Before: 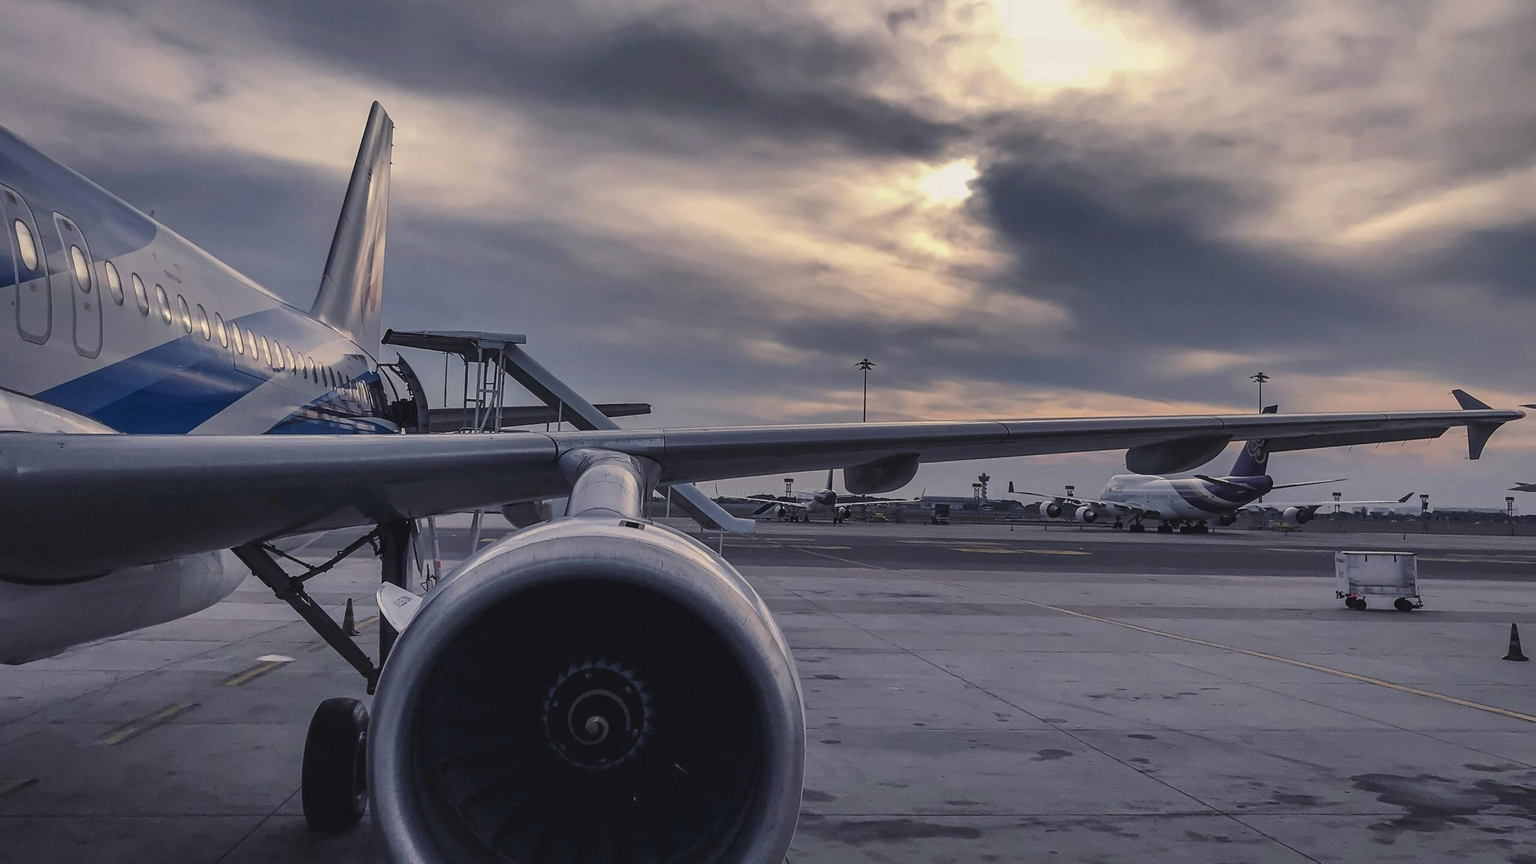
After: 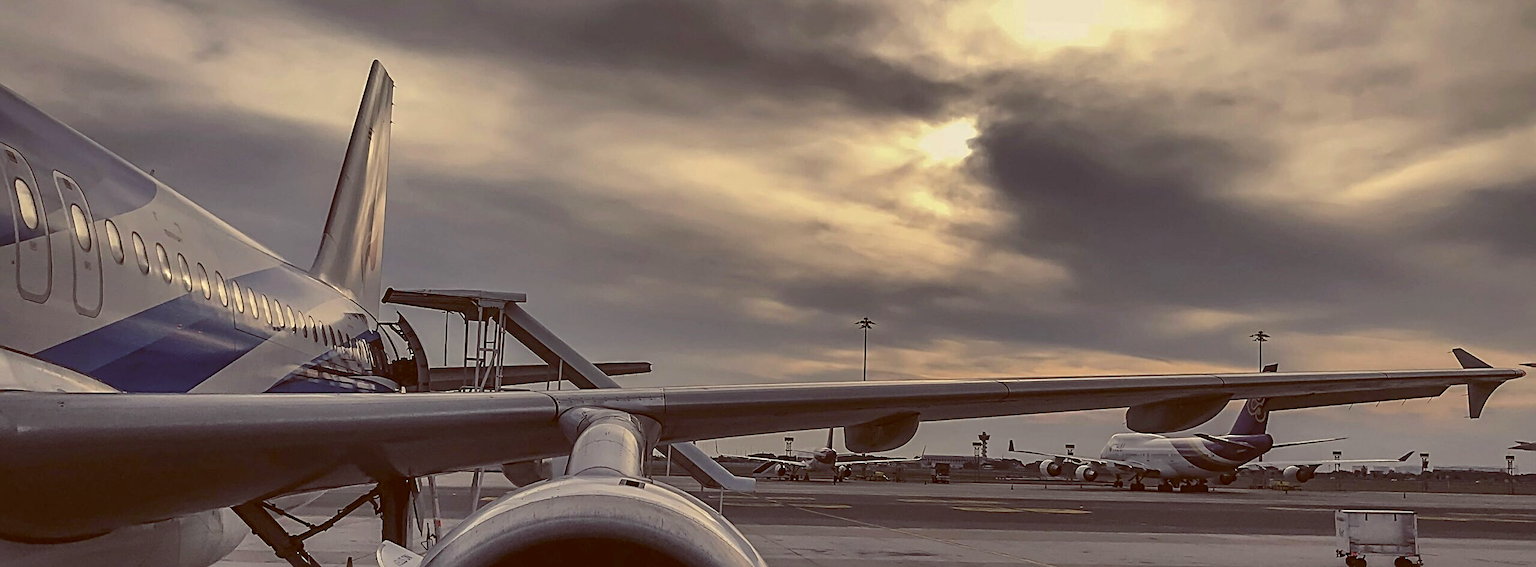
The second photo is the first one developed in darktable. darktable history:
sharpen: radius 3.119
color balance: lift [1.001, 1.007, 1, 0.993], gamma [1.023, 1.026, 1.01, 0.974], gain [0.964, 1.059, 1.073, 0.927]
crop and rotate: top 4.848%, bottom 29.503%
